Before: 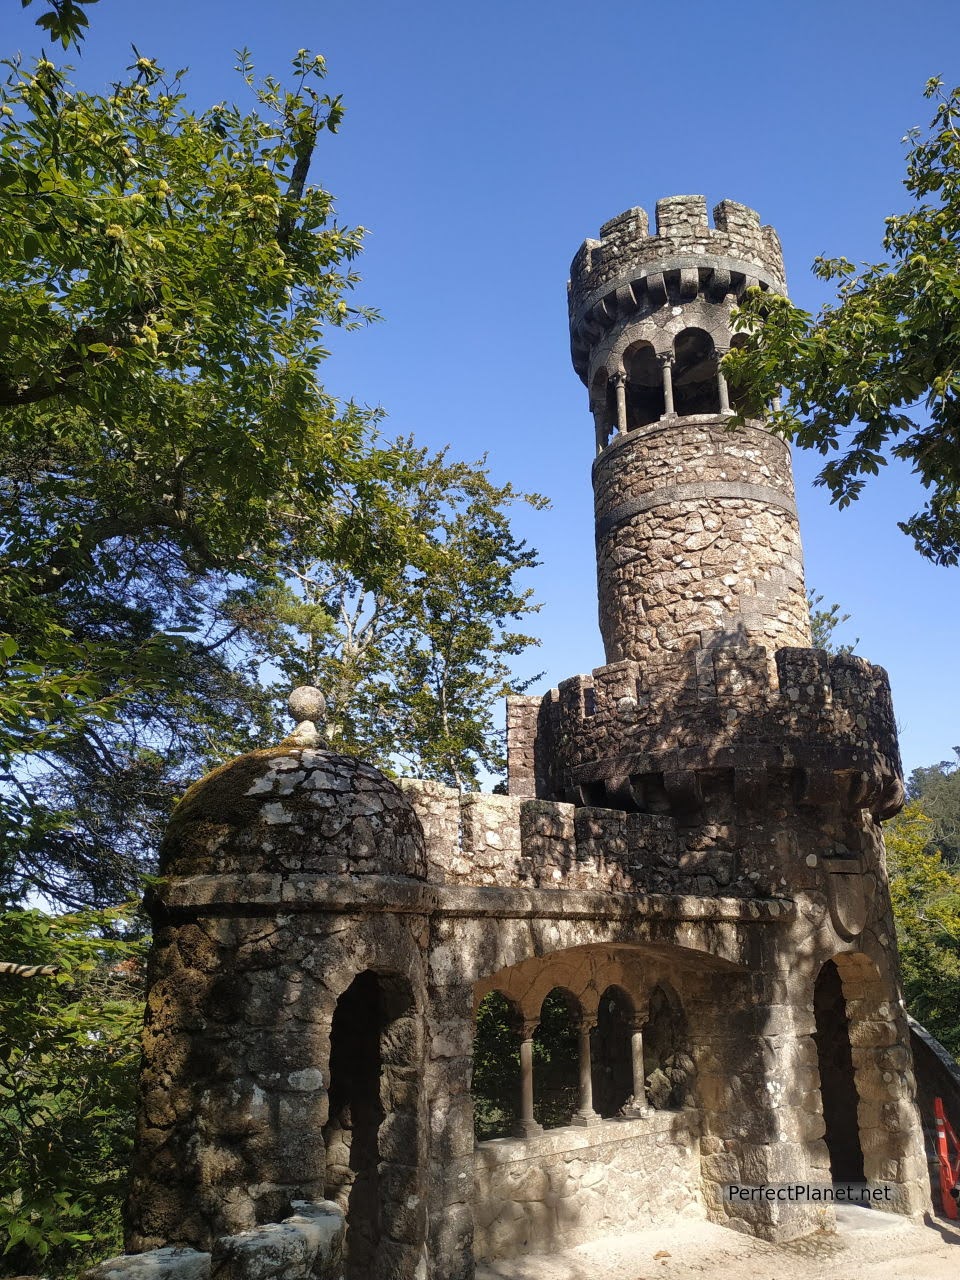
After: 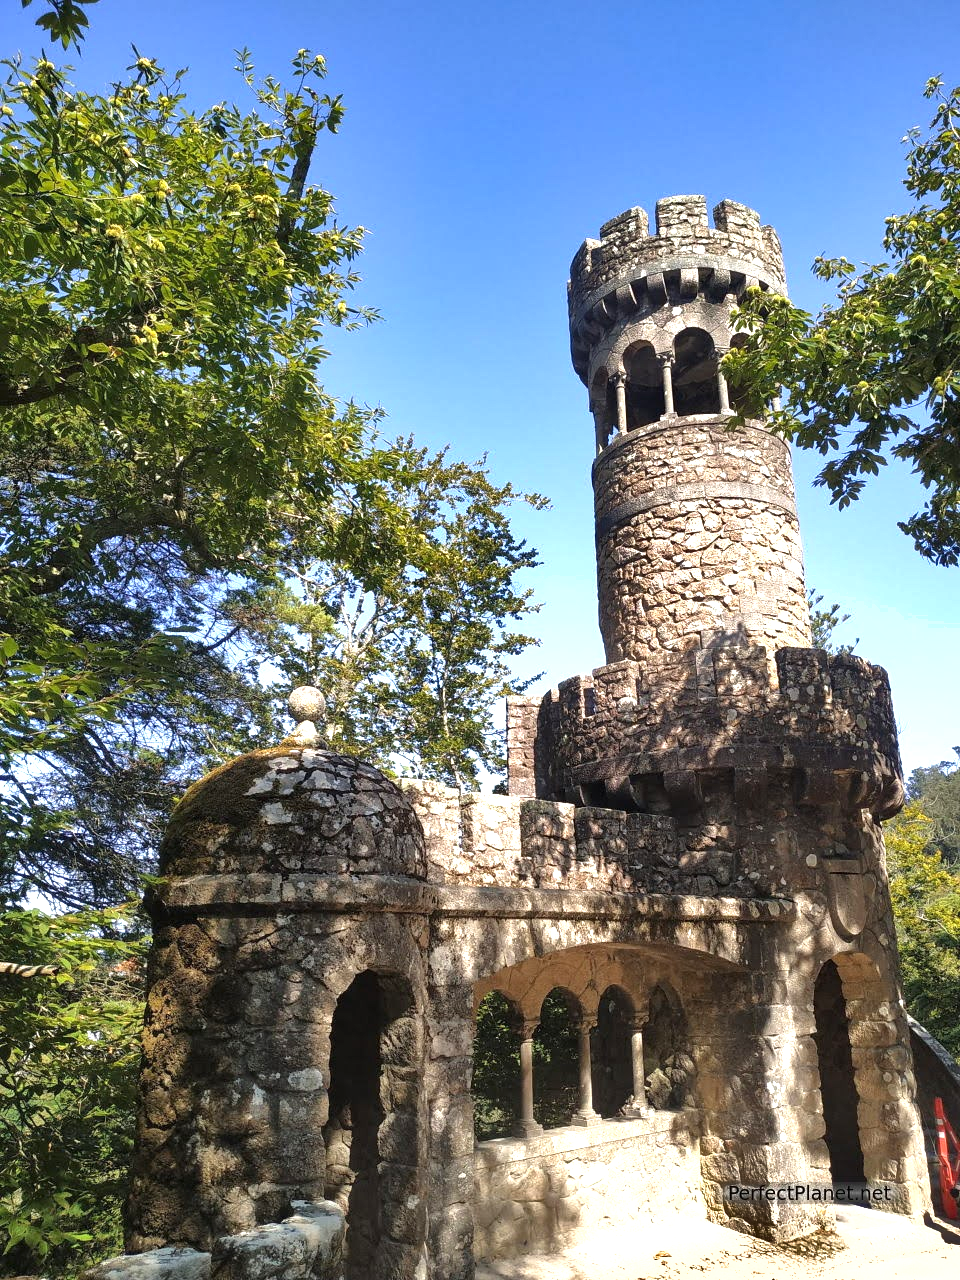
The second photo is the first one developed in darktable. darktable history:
shadows and highlights: shadows 30.63, highlights -63.22, shadows color adjustment 98%, highlights color adjustment 58.61%, soften with gaussian
exposure: black level correction 0, exposure 0.9 EV, compensate highlight preservation false
base curve: curves: ch0 [(0, 0) (0.472, 0.455) (1, 1)], preserve colors none
